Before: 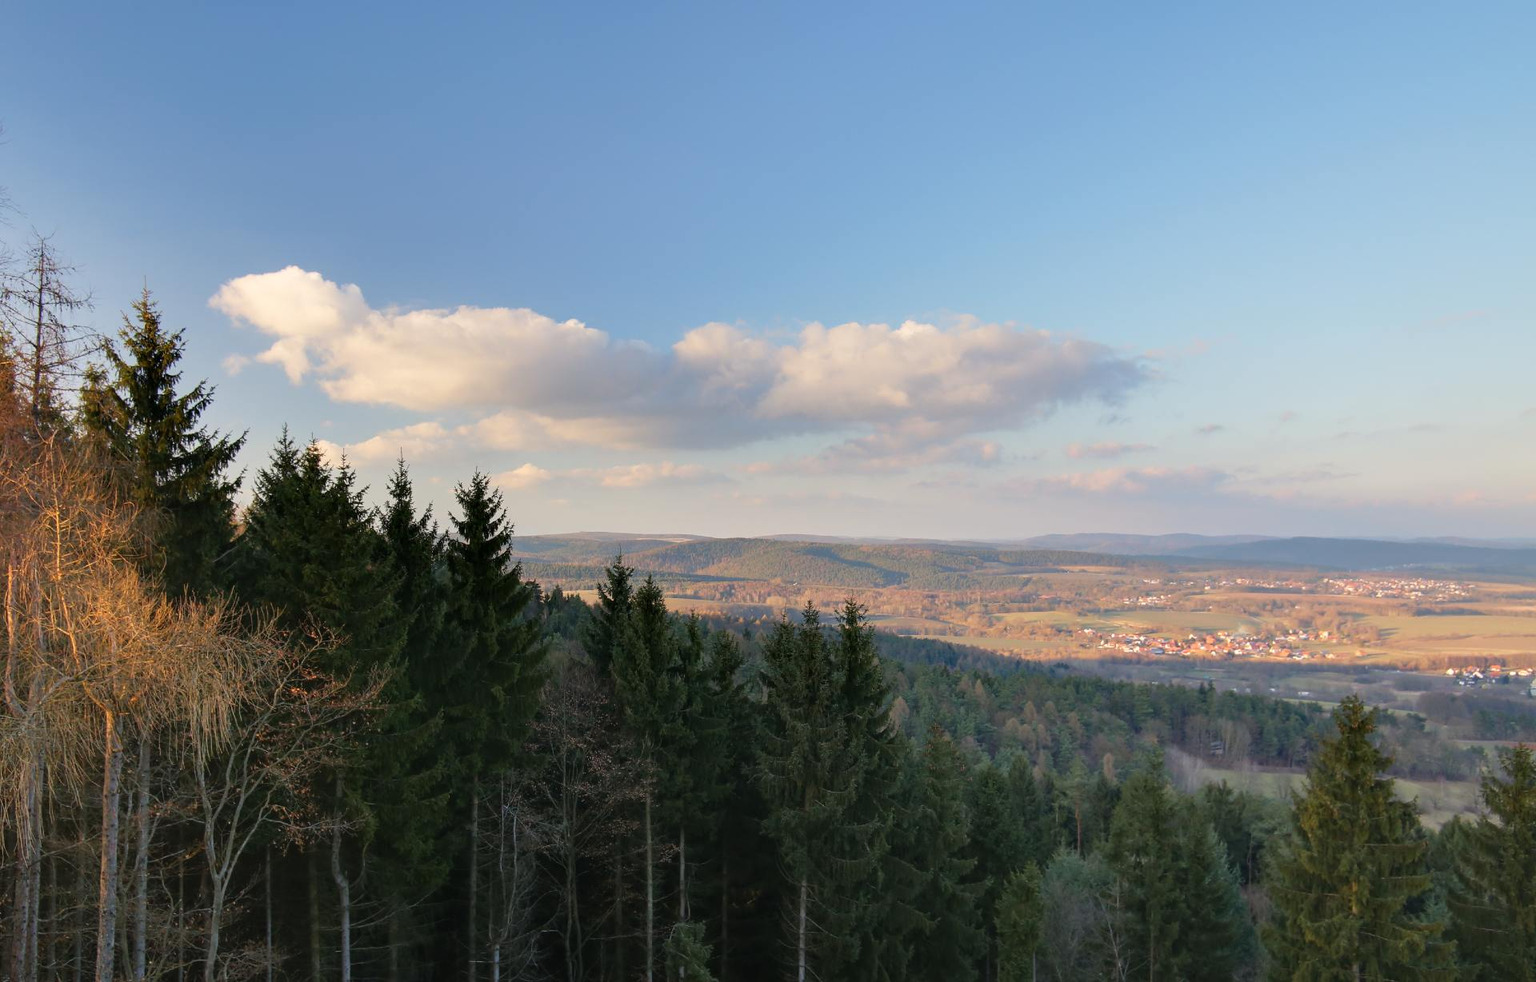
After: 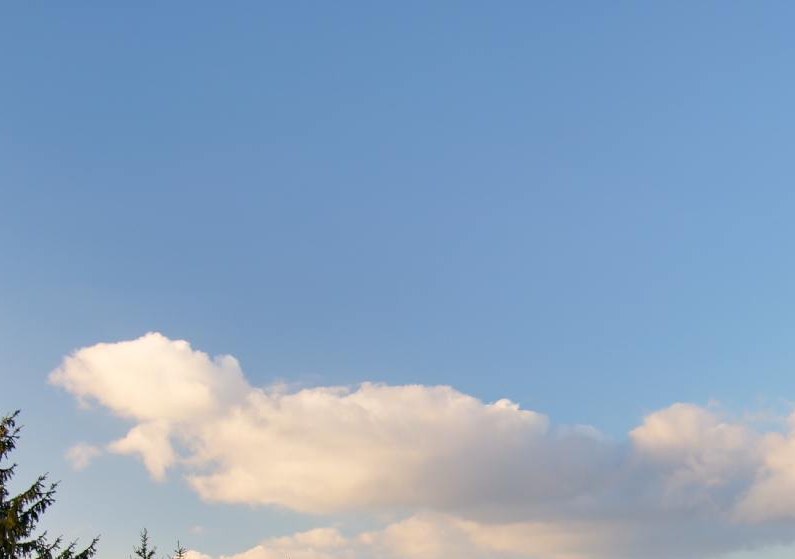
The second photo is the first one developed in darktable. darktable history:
crop and rotate: left 11.063%, top 0.085%, right 47.505%, bottom 54.387%
